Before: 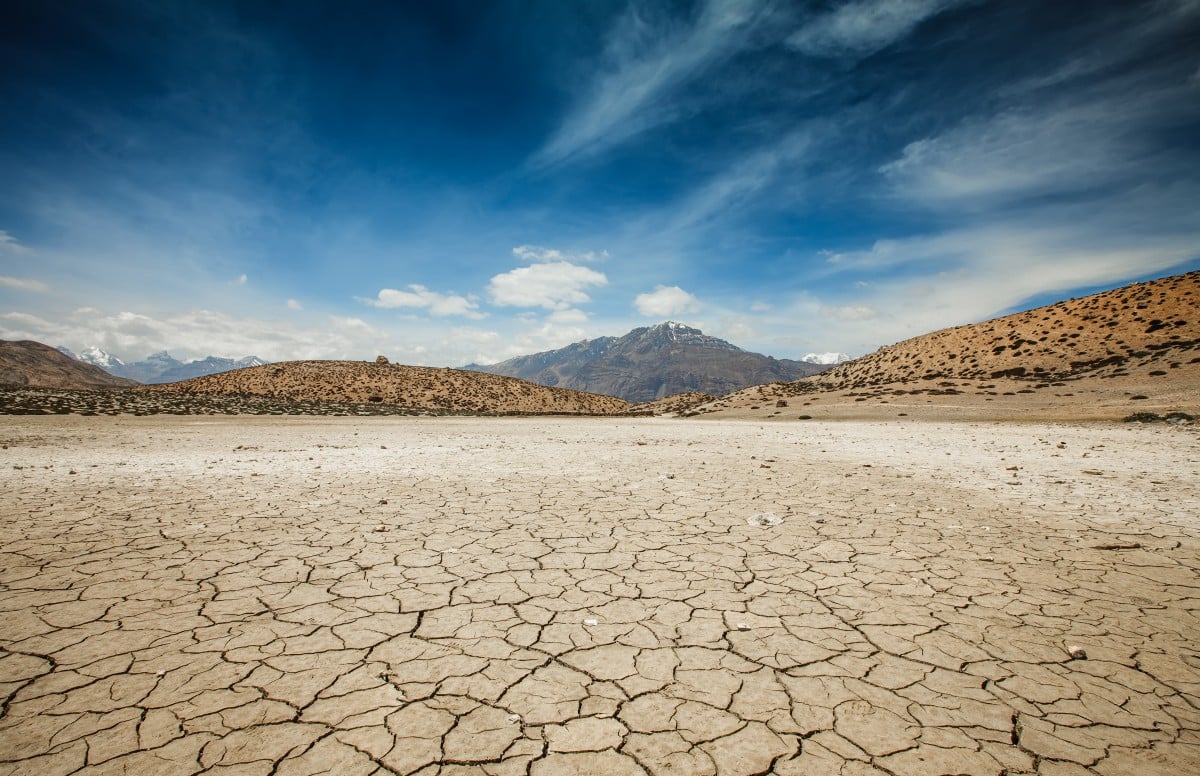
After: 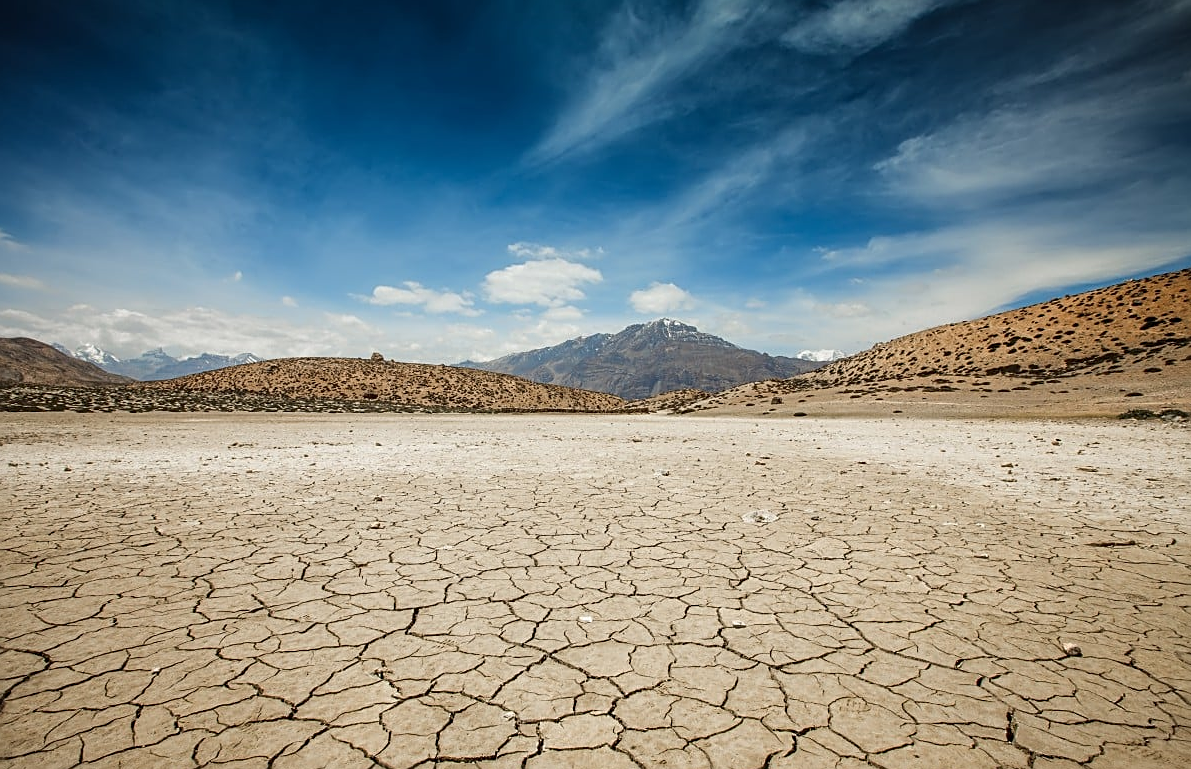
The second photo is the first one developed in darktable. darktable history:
sharpen: on, module defaults
crop: left 0.434%, top 0.485%, right 0.244%, bottom 0.386%
